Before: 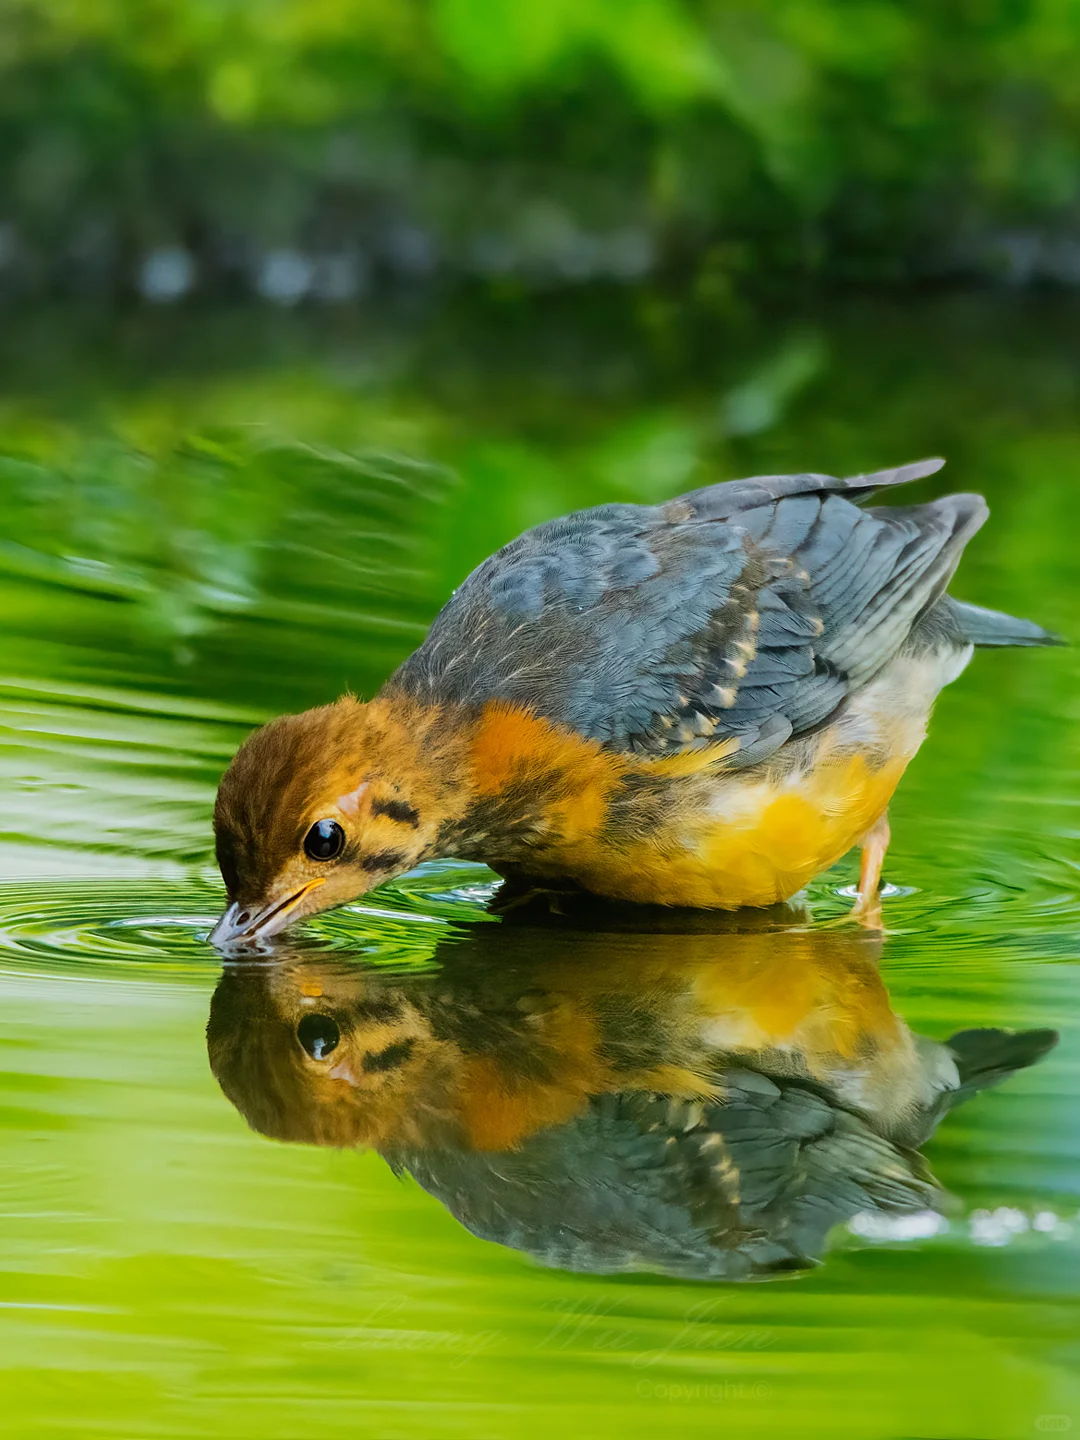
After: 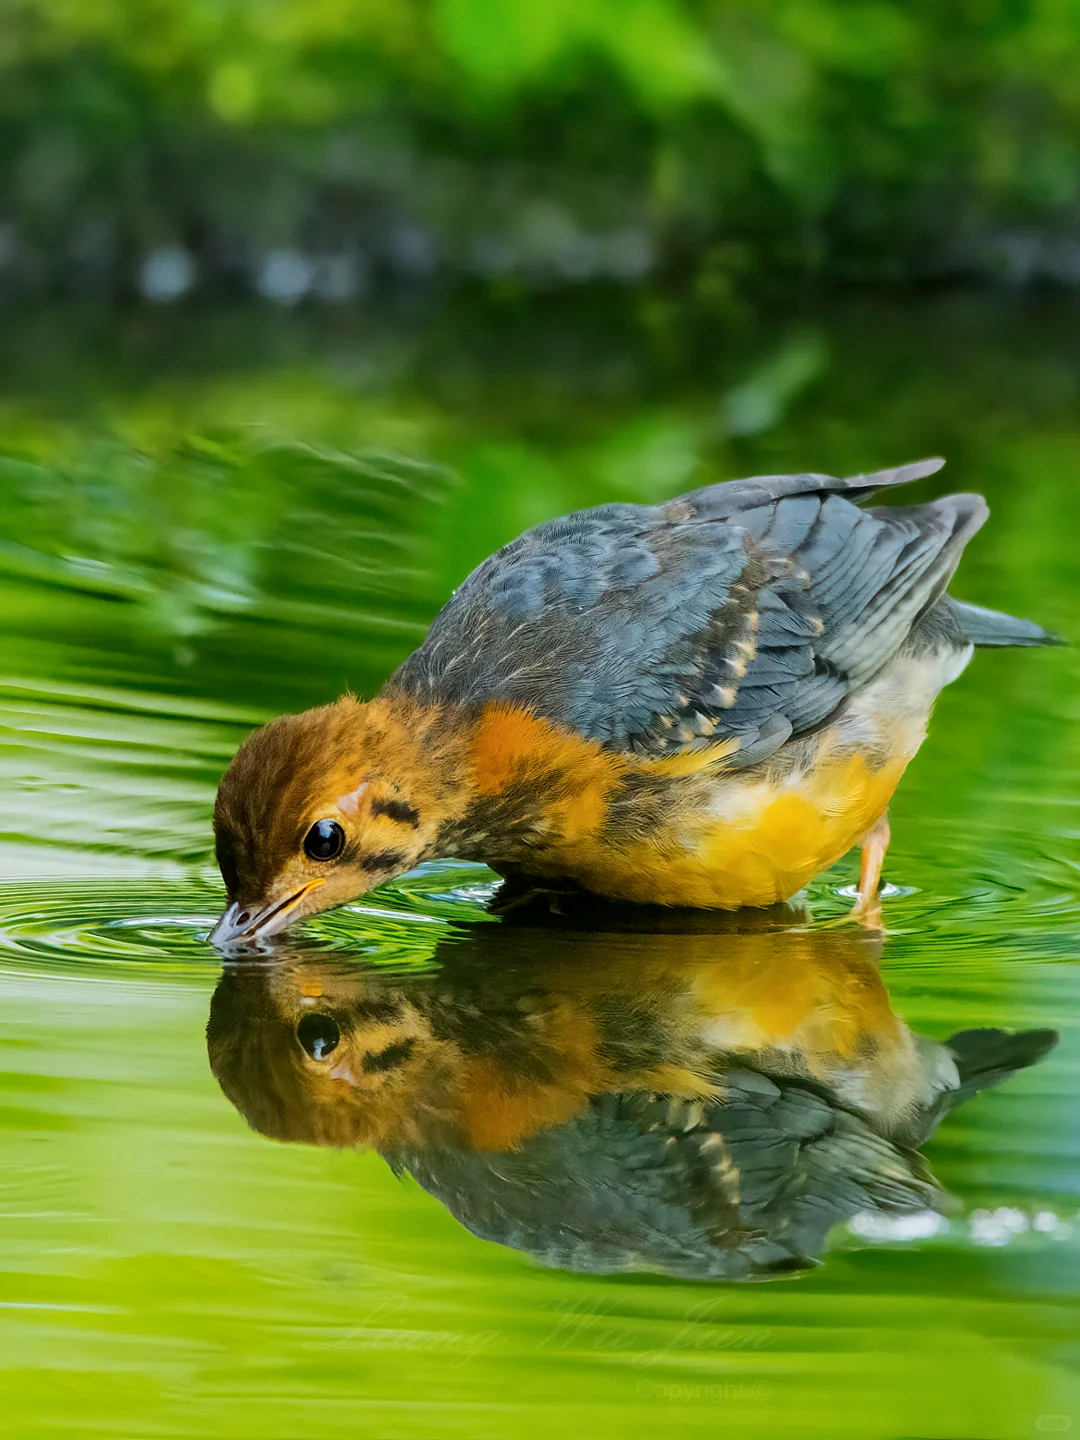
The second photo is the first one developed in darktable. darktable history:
local contrast: mode bilateral grid, contrast 19, coarseness 51, detail 119%, midtone range 0.2
base curve: curves: ch0 [(0, 0) (0.472, 0.455) (1, 1)], preserve colors none
